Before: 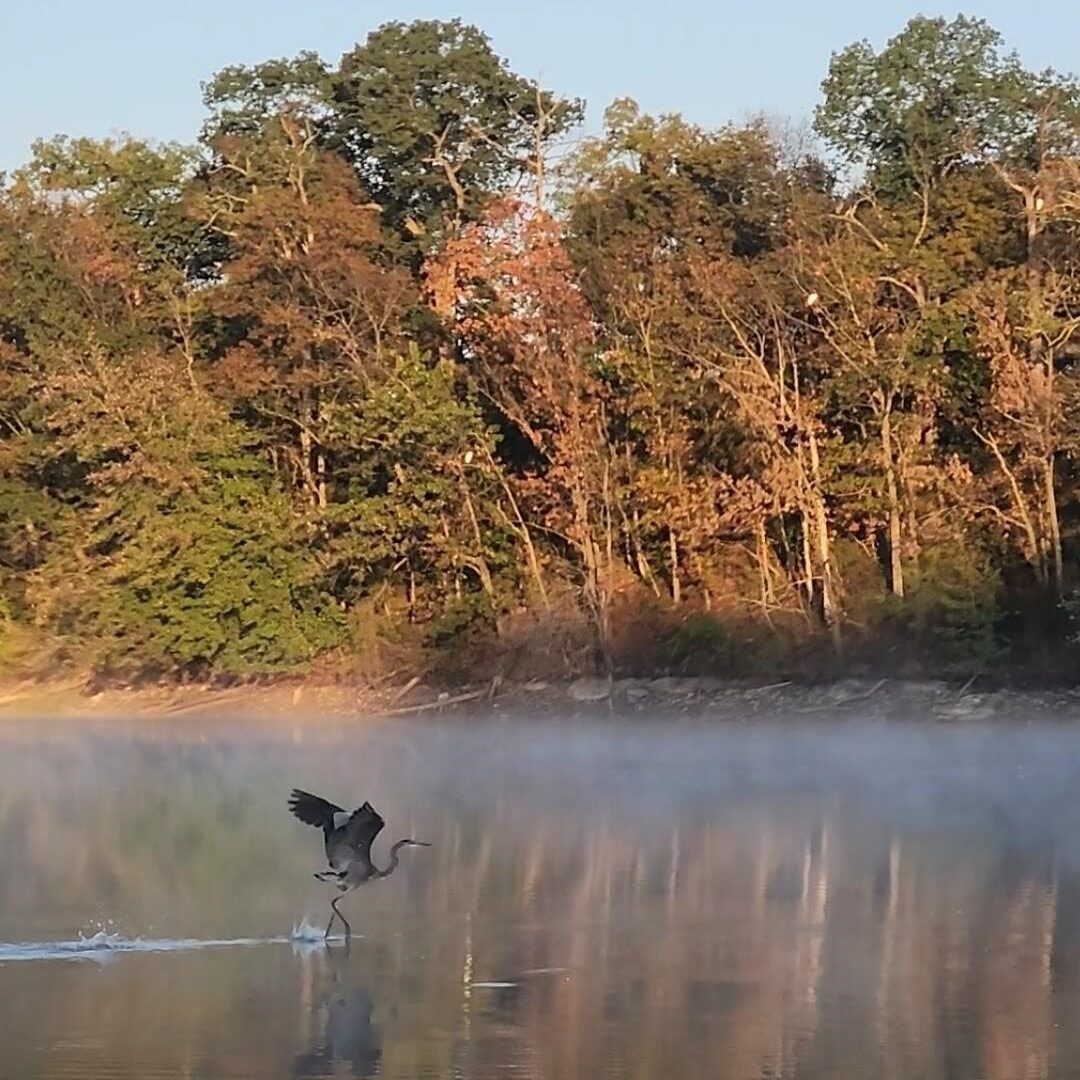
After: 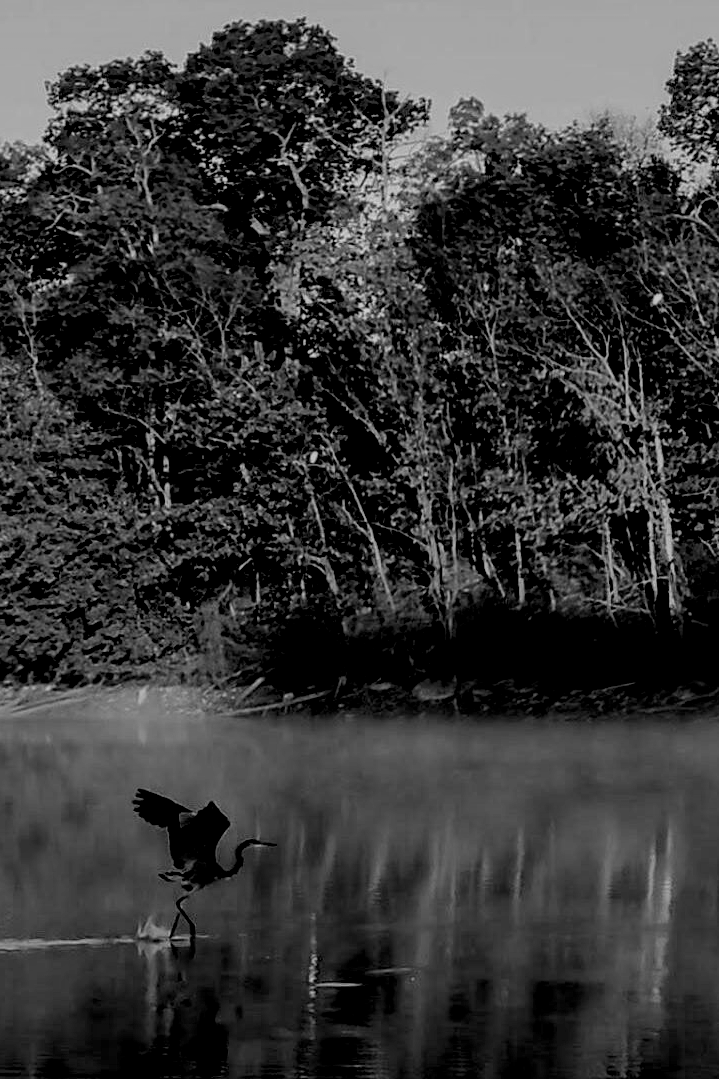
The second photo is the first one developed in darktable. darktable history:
local contrast: detail 130%
filmic rgb: black relative exposure -16 EV, threshold -0.33 EV, transition 3.19 EV, structure ↔ texture 100%, target black luminance 0%, hardness 7.57, latitude 72.96%, contrast 0.908, highlights saturation mix 10%, shadows ↔ highlights balance -0.38%, add noise in highlights 0, preserve chrominance no, color science v4 (2020), iterations of high-quality reconstruction 10, enable highlight reconstruction true
color balance: lift [1.016, 0.983, 1, 1.017], gamma [0.78, 1.018, 1.043, 0.957], gain [0.786, 1.063, 0.937, 1.017], input saturation 118.26%, contrast 13.43%, contrast fulcrum 21.62%, output saturation 82.76%
monochrome: on, module defaults
crop and rotate: left 14.385%, right 18.948%
exposure: black level correction 0.1, exposure -0.092 EV, compensate highlight preservation false
